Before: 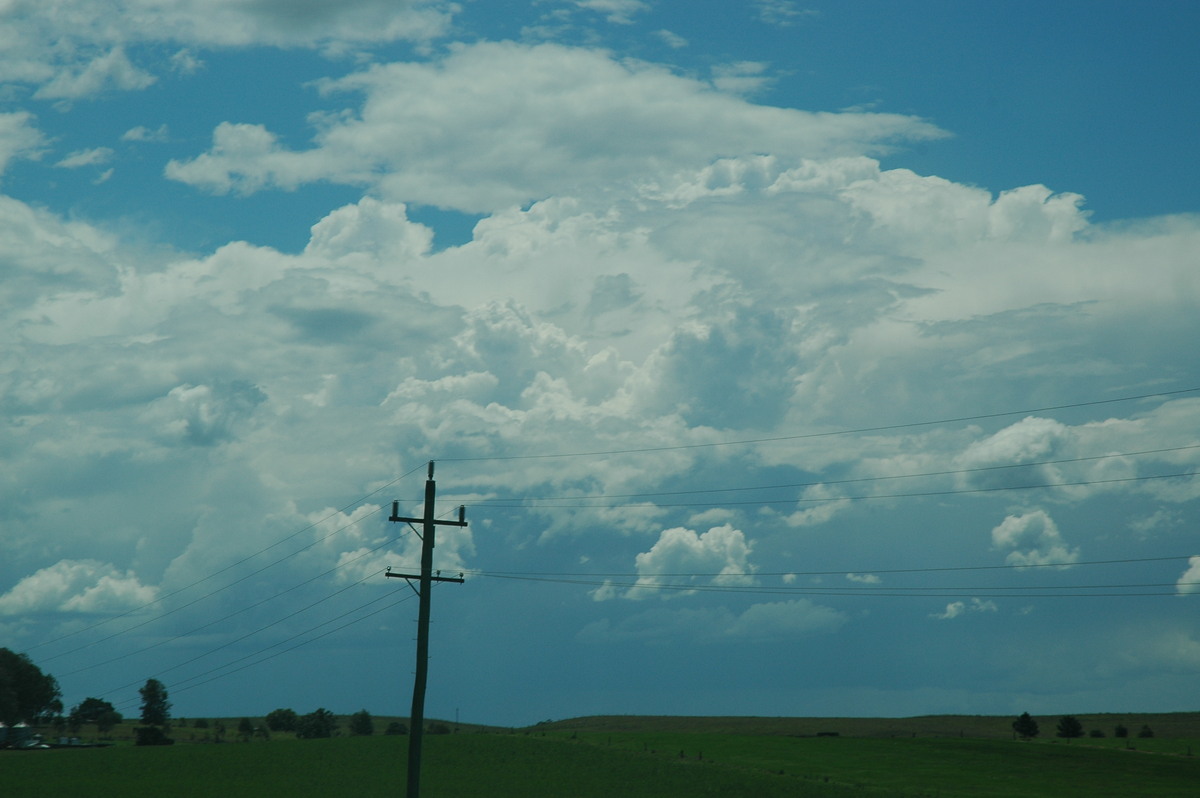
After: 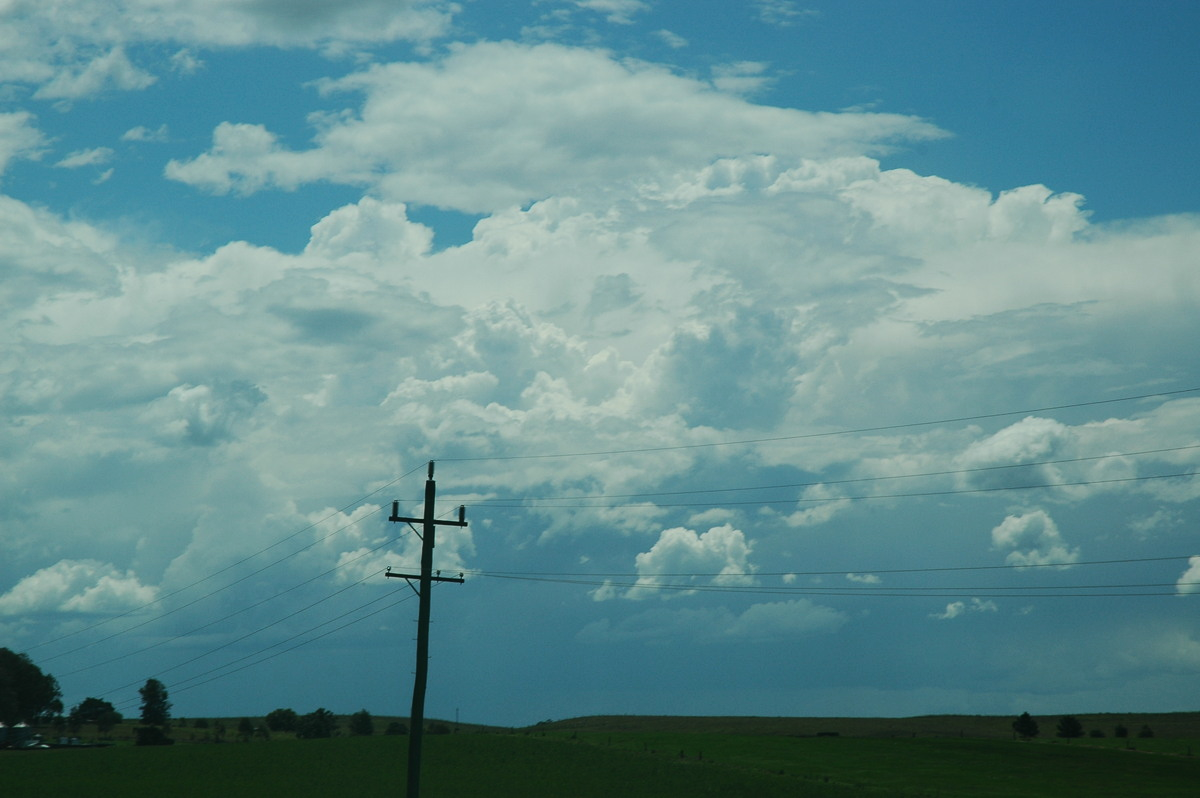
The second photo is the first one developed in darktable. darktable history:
tone curve: curves: ch0 [(0, 0.011) (0.139, 0.106) (0.295, 0.271) (0.499, 0.523) (0.739, 0.782) (0.857, 0.879) (1, 0.967)]; ch1 [(0, 0) (0.291, 0.229) (0.394, 0.365) (0.469, 0.456) (0.495, 0.497) (0.524, 0.53) (0.588, 0.62) (0.725, 0.779) (1, 1)]; ch2 [(0, 0) (0.125, 0.089) (0.35, 0.317) (0.437, 0.42) (0.502, 0.499) (0.537, 0.551) (0.613, 0.636) (1, 1)]
